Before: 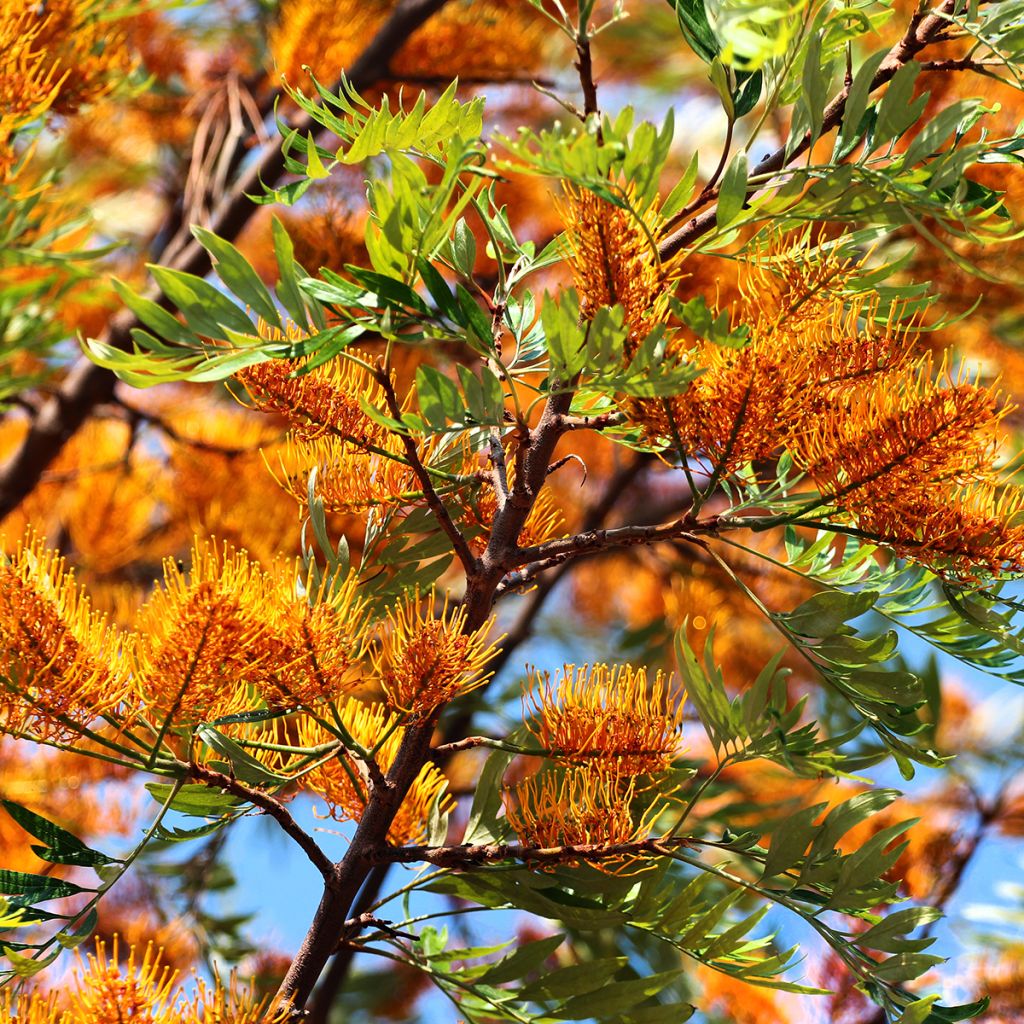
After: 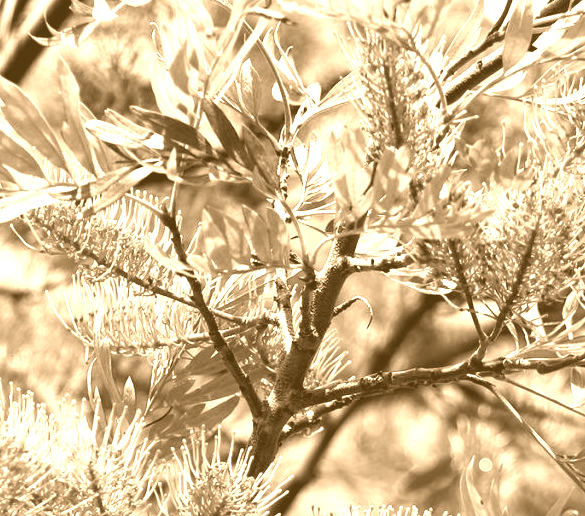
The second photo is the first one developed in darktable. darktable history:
levels: levels [0.055, 0.477, 0.9]
colorize: hue 28.8°, source mix 100%
local contrast: highlights 100%, shadows 100%, detail 120%, midtone range 0.2
crop: left 20.932%, top 15.471%, right 21.848%, bottom 34.081%
